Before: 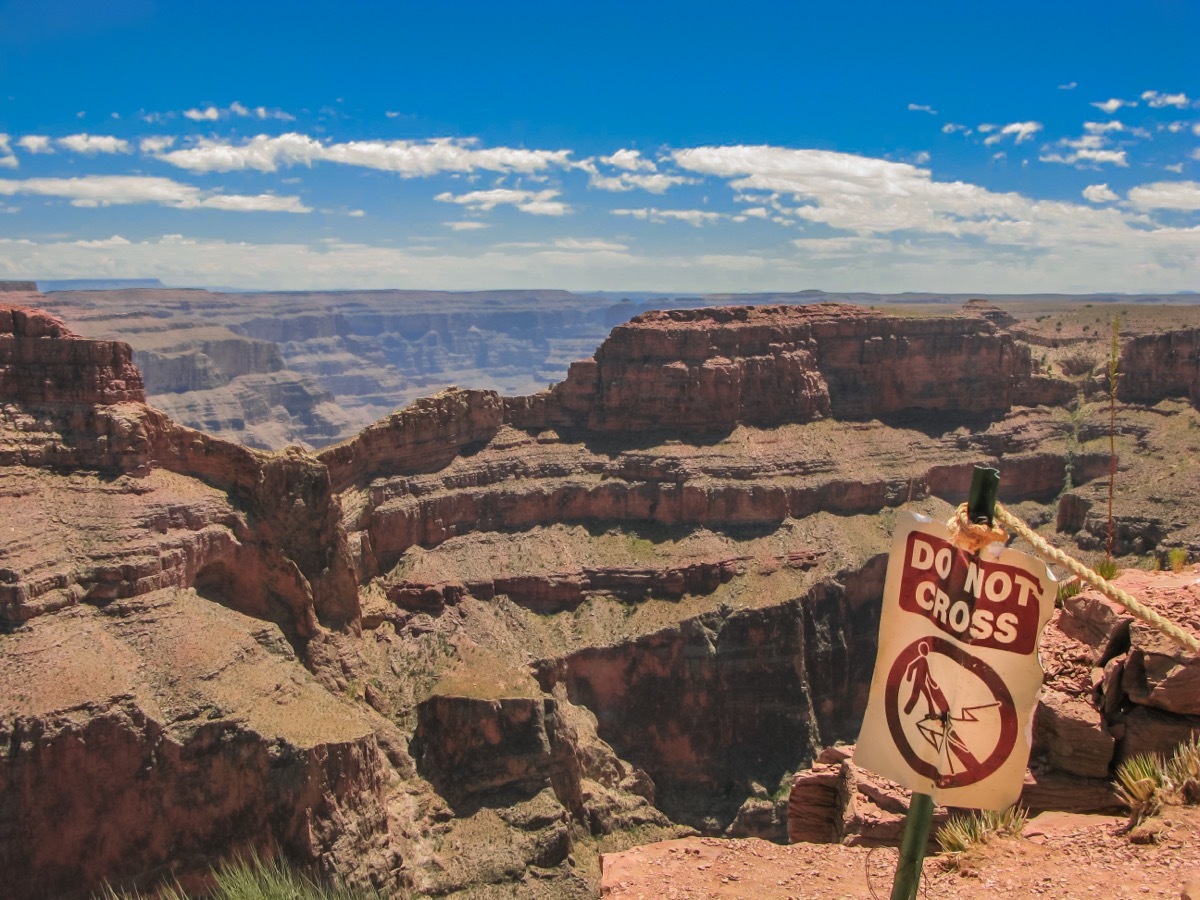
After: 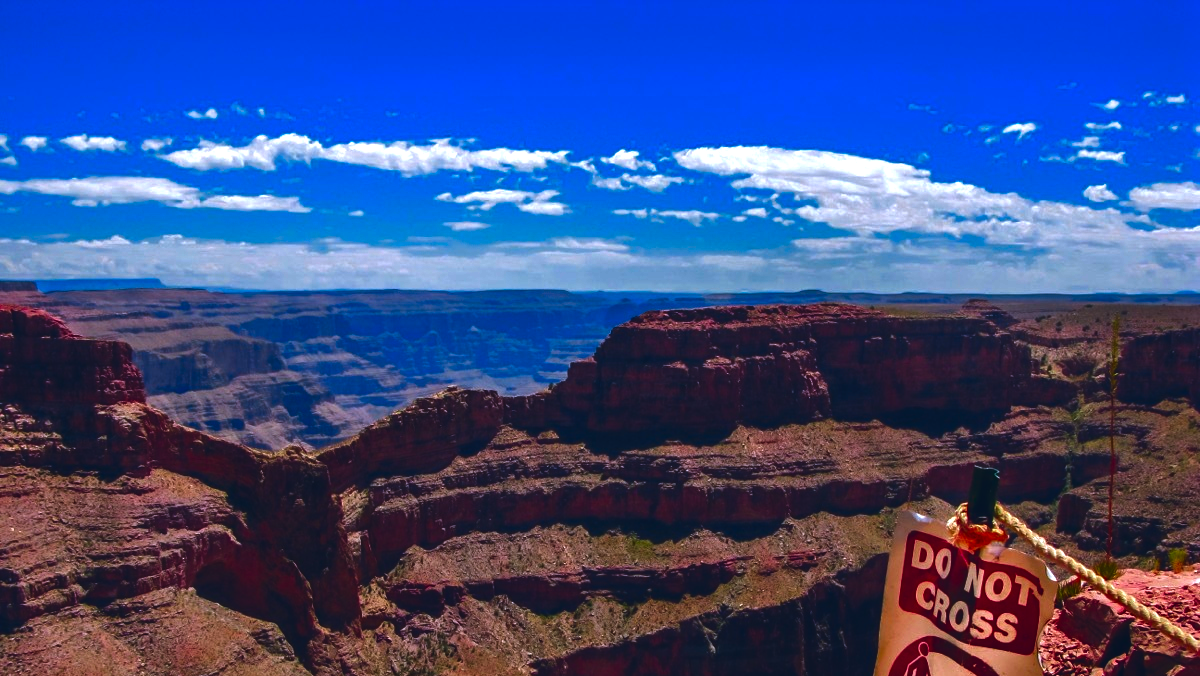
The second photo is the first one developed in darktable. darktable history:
contrast brightness saturation: brightness -0.996, saturation 0.987
crop: bottom 24.848%
exposure: black level correction -0.07, exposure 0.501 EV, compensate exposure bias true, compensate highlight preservation false
color calibration: illuminant as shot in camera, x 0.37, y 0.382, temperature 4318.88 K
